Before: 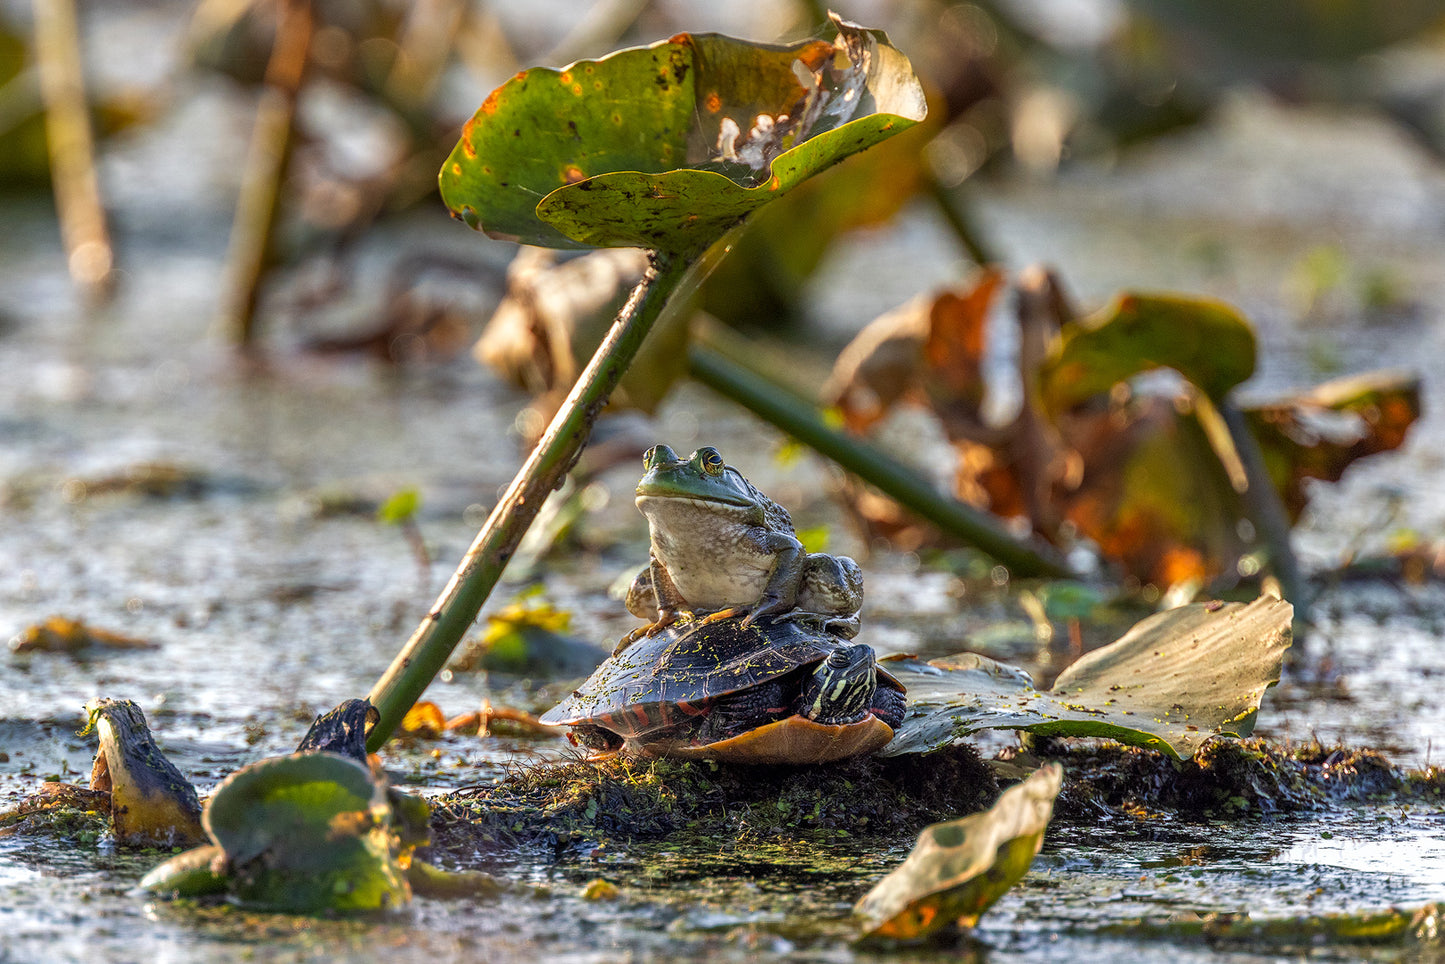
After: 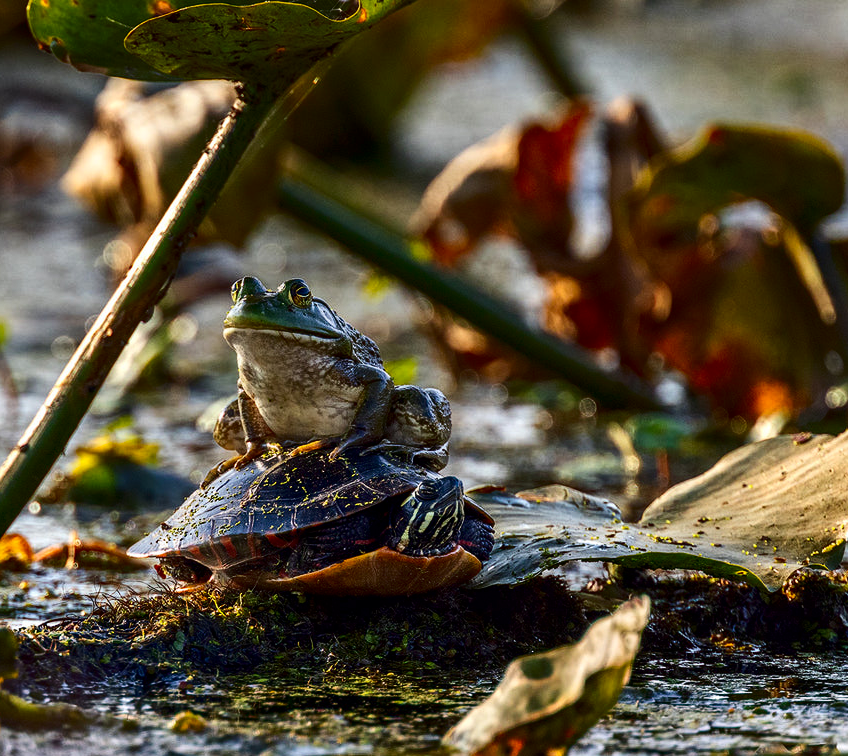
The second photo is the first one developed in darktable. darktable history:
crop and rotate: left 28.575%, top 17.446%, right 12.704%, bottom 4.064%
contrast brightness saturation: contrast 0.195, brightness -0.237, saturation 0.106
